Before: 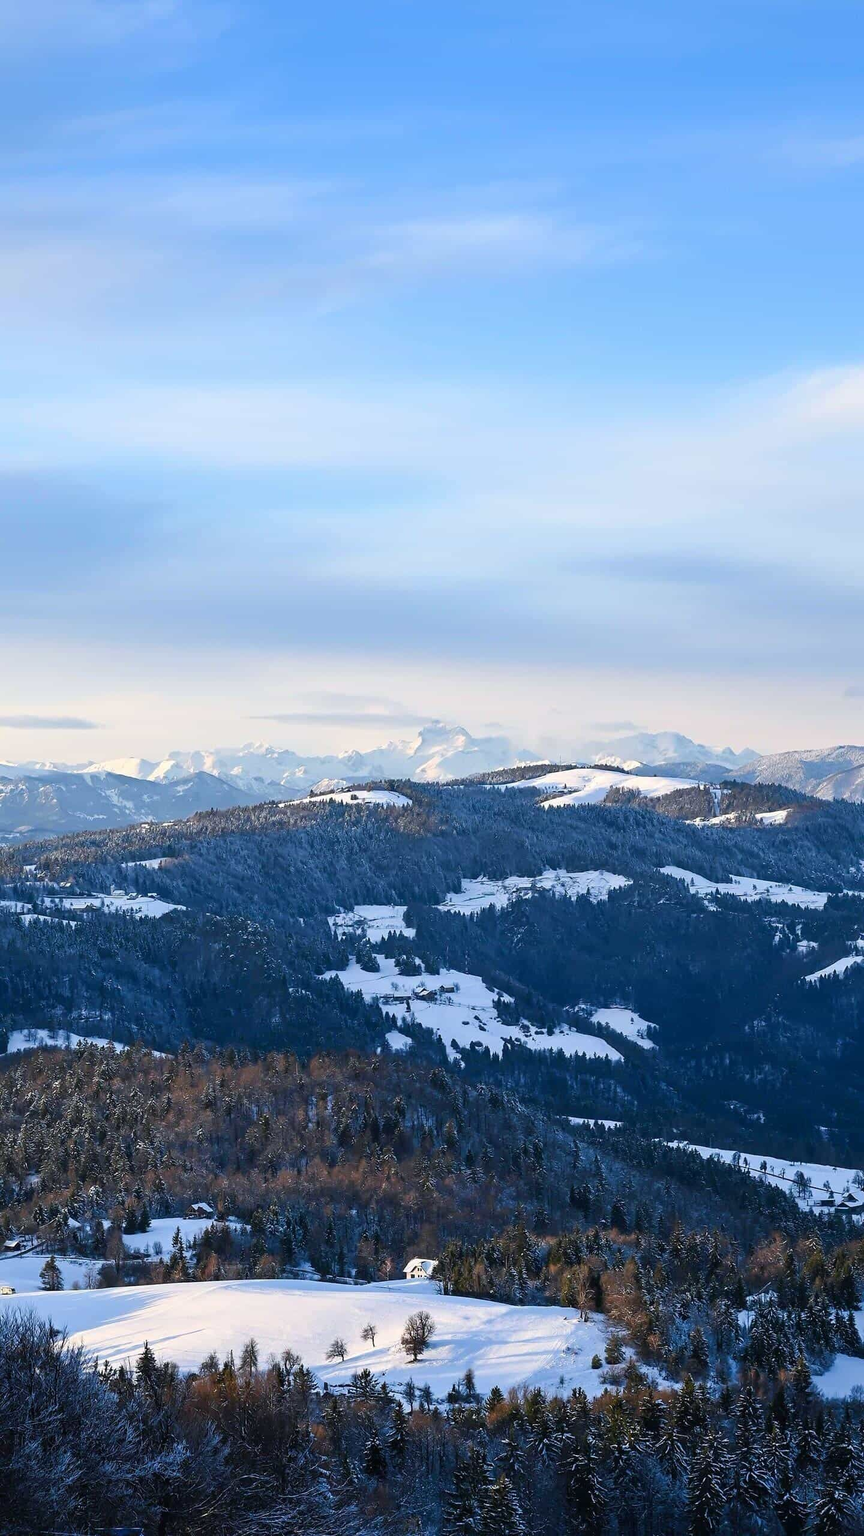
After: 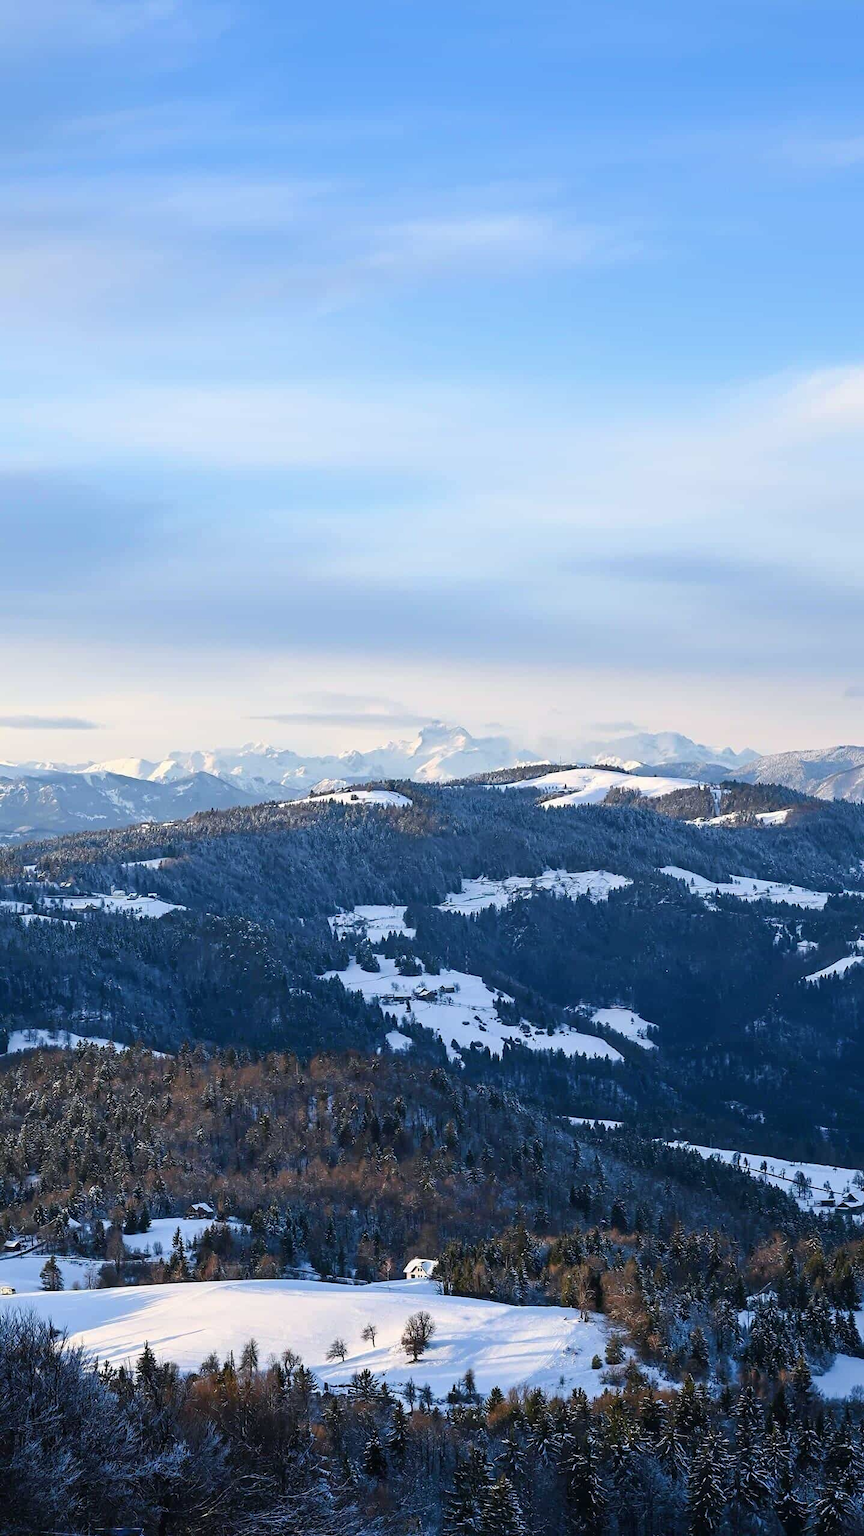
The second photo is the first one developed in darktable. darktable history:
tone equalizer: on, module defaults
contrast brightness saturation: saturation -0.05
